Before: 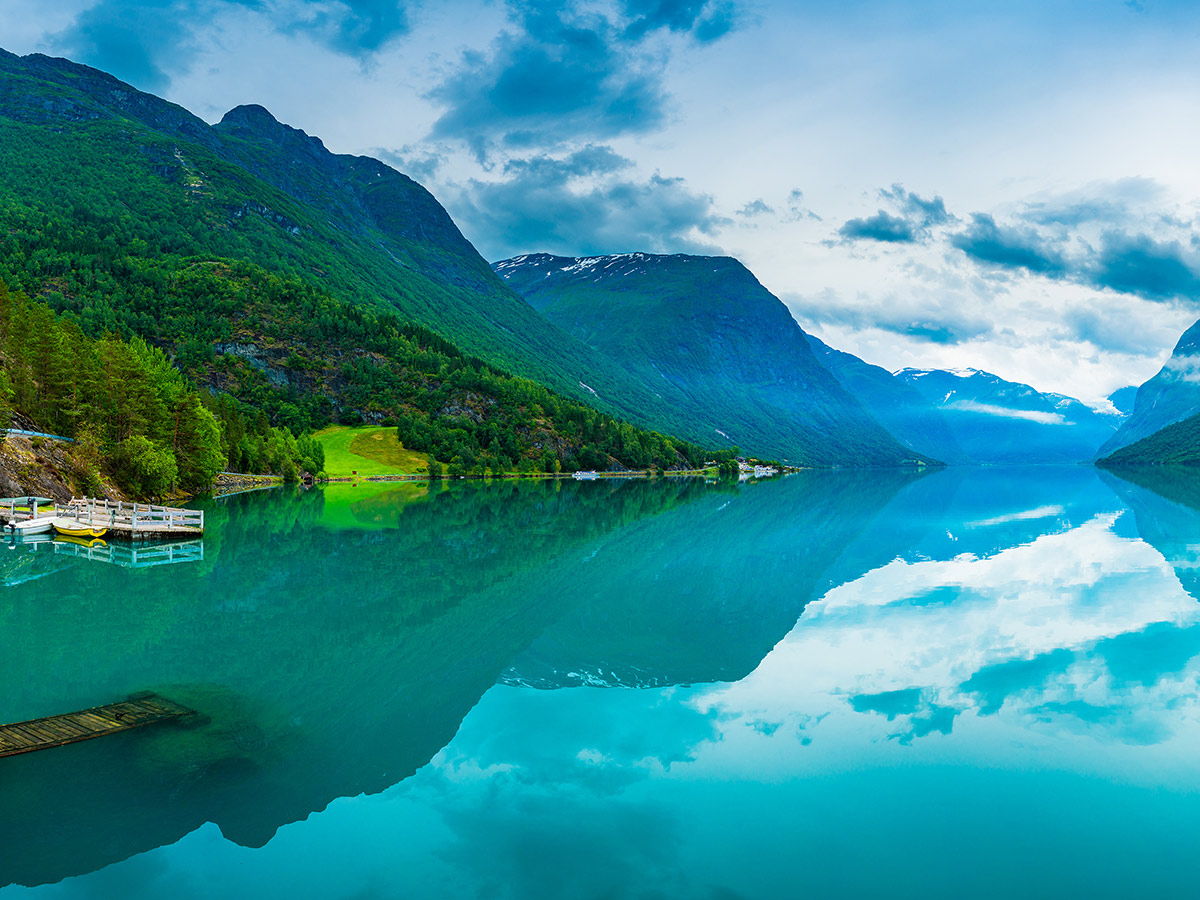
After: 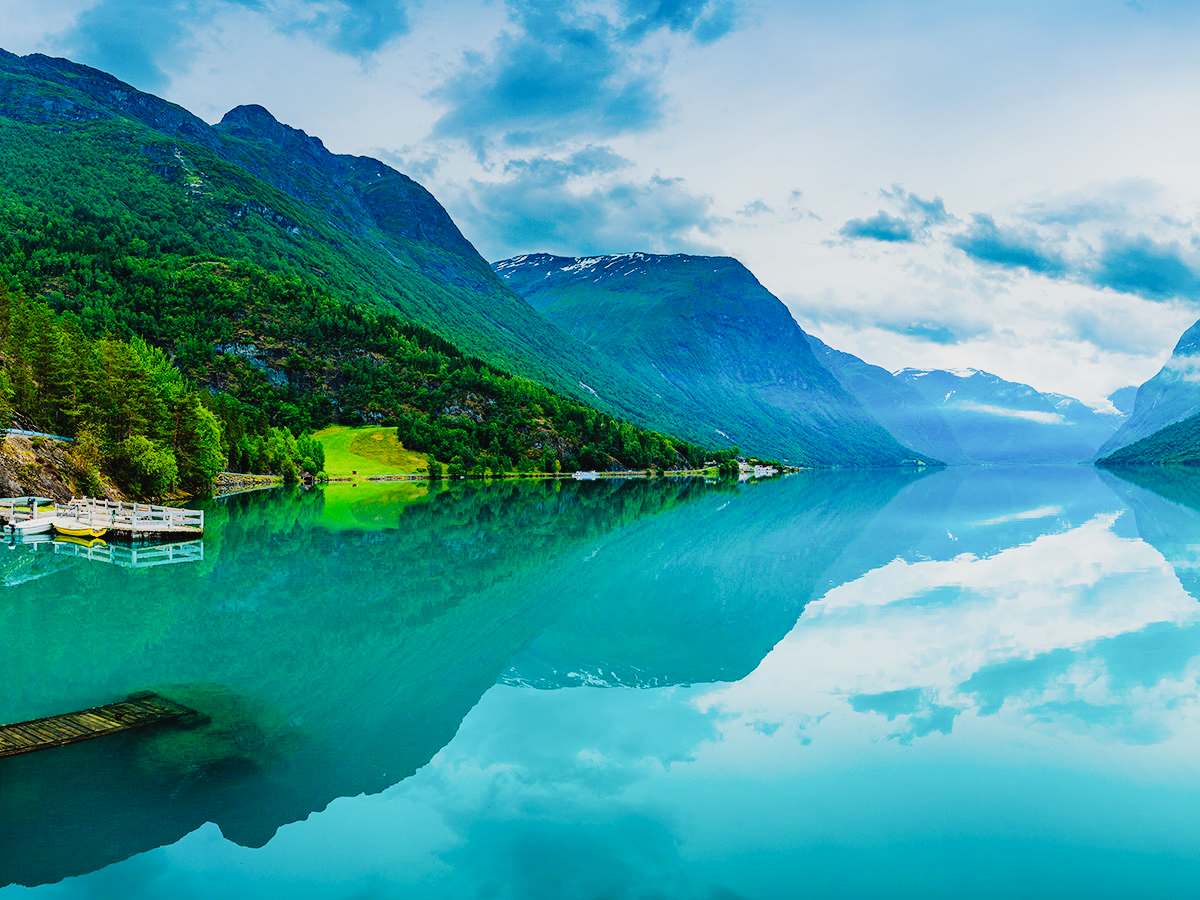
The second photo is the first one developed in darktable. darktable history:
tone equalizer: edges refinement/feathering 500, mask exposure compensation -1.57 EV, preserve details no
tone curve: curves: ch0 [(0, 0.023) (0.1, 0.084) (0.184, 0.168) (0.45, 0.54) (0.57, 0.683) (0.722, 0.825) (0.877, 0.948) (1, 1)]; ch1 [(0, 0) (0.414, 0.395) (0.453, 0.437) (0.502, 0.509) (0.521, 0.519) (0.573, 0.568) (0.618, 0.61) (0.654, 0.642) (1, 1)]; ch2 [(0, 0) (0.421, 0.43) (0.45, 0.463) (0.492, 0.504) (0.511, 0.519) (0.557, 0.557) (0.602, 0.605) (1, 1)], preserve colors none
filmic rgb: black relative exposure -7.65 EV, white relative exposure 4.56 EV, hardness 3.61
